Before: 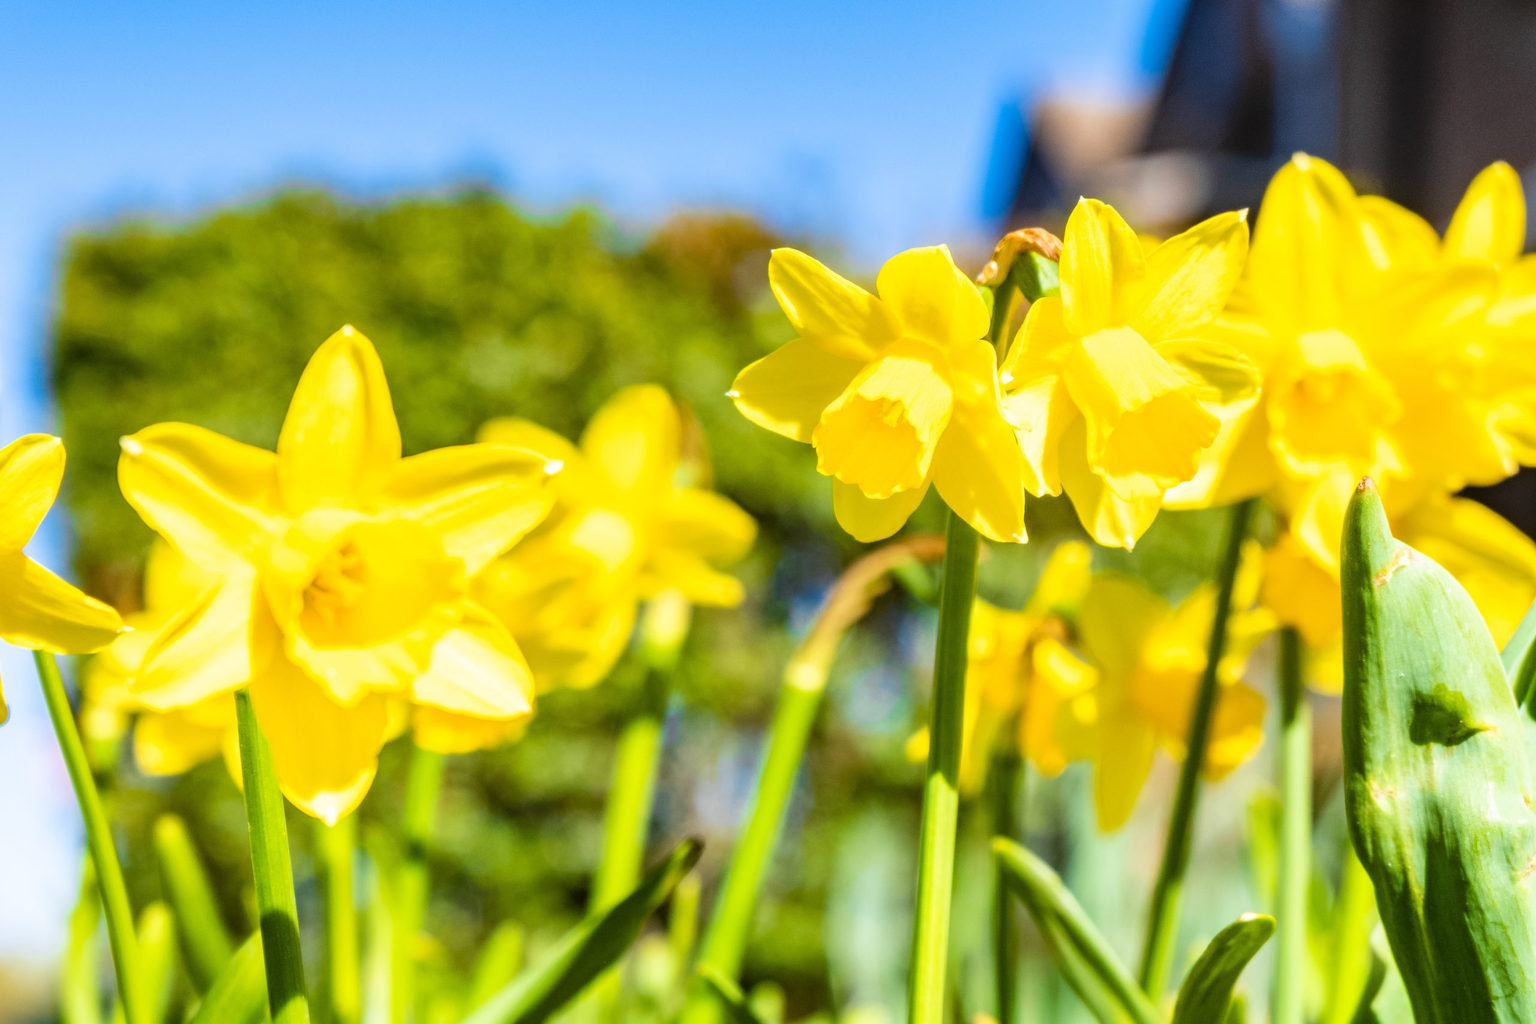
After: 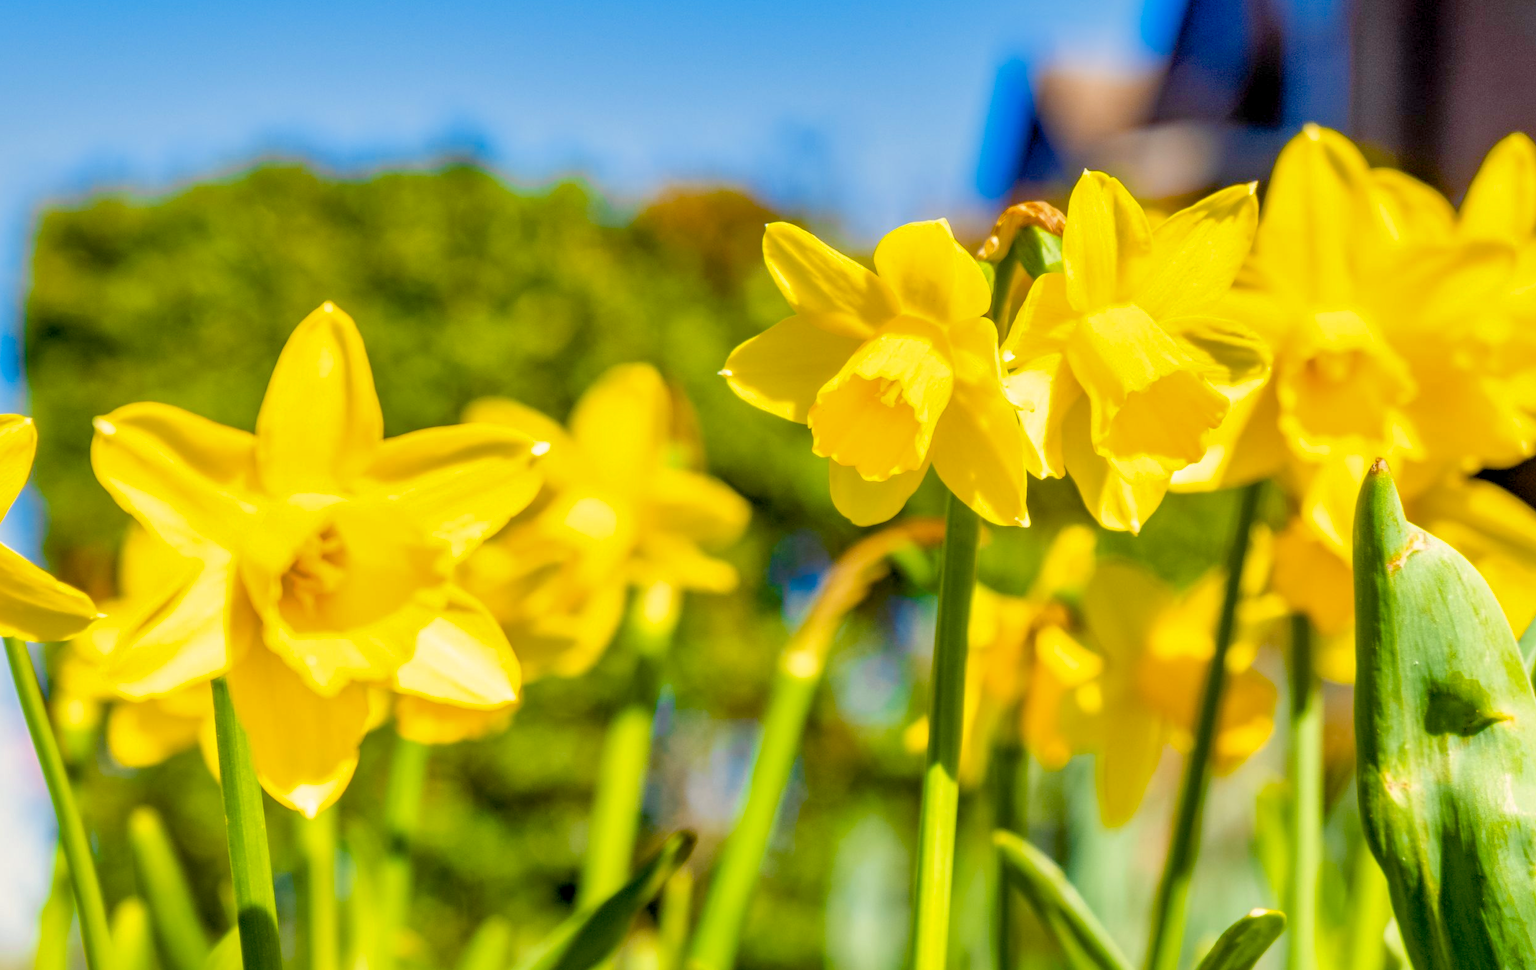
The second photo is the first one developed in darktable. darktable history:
shadows and highlights: on, module defaults
crop: left 1.964%, top 3.251%, right 1.122%, bottom 4.933%
color balance rgb: shadows lift › chroma 3%, shadows lift › hue 280.8°, power › hue 330°, highlights gain › chroma 3%, highlights gain › hue 75.6°, global offset › luminance -1%, perceptual saturation grading › global saturation 20%, perceptual saturation grading › highlights -25%, perceptual saturation grading › shadows 50%, global vibrance 20%
